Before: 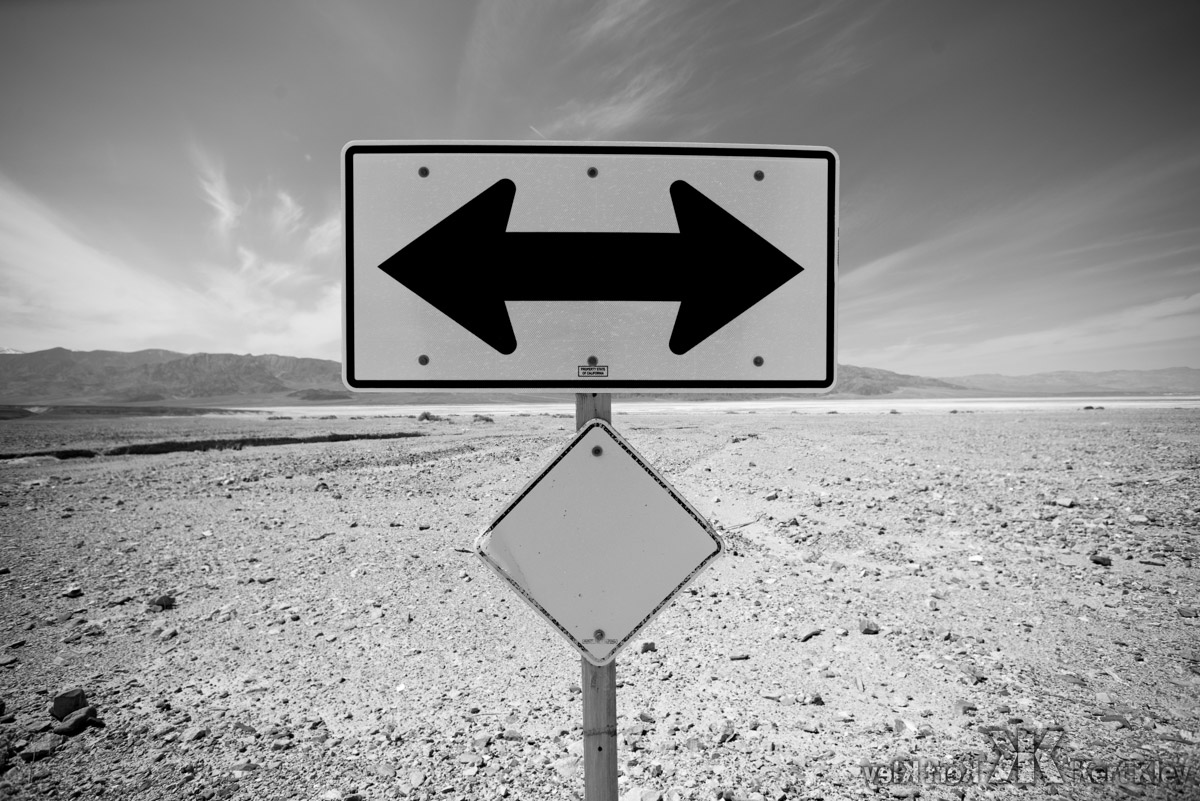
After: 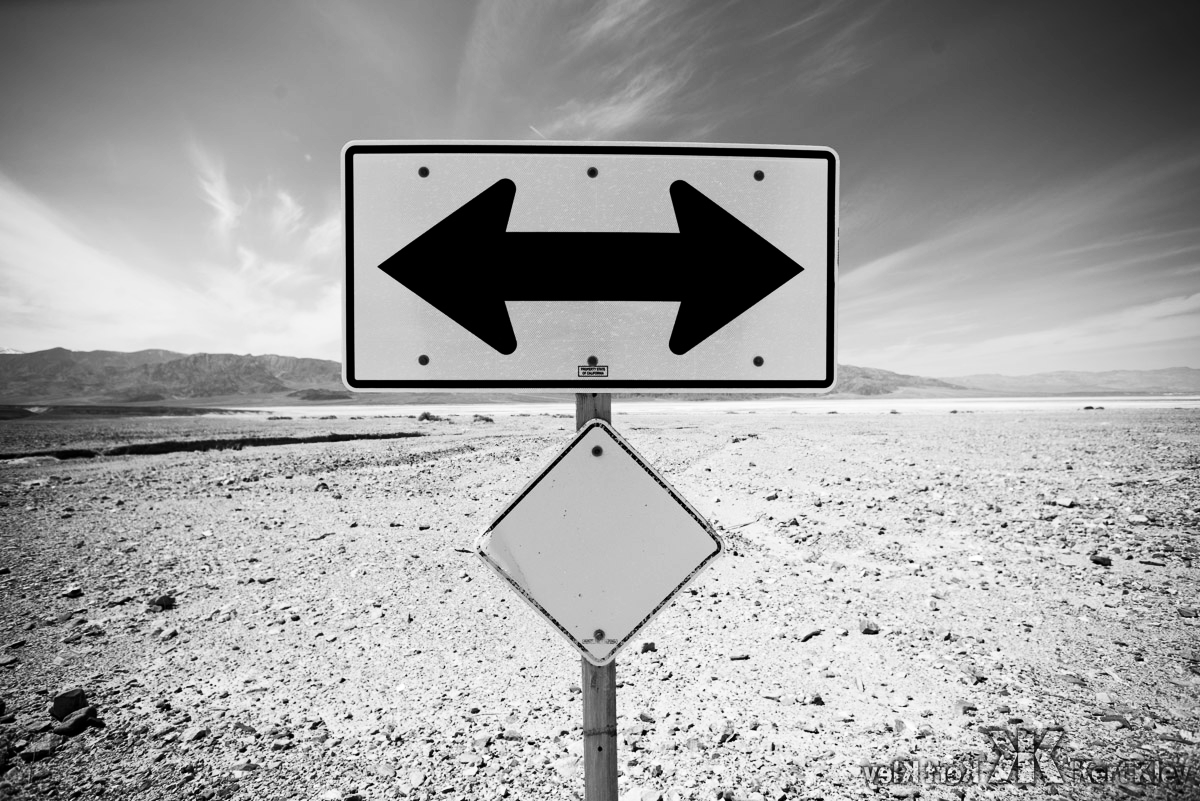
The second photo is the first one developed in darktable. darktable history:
contrast brightness saturation: contrast 0.277
